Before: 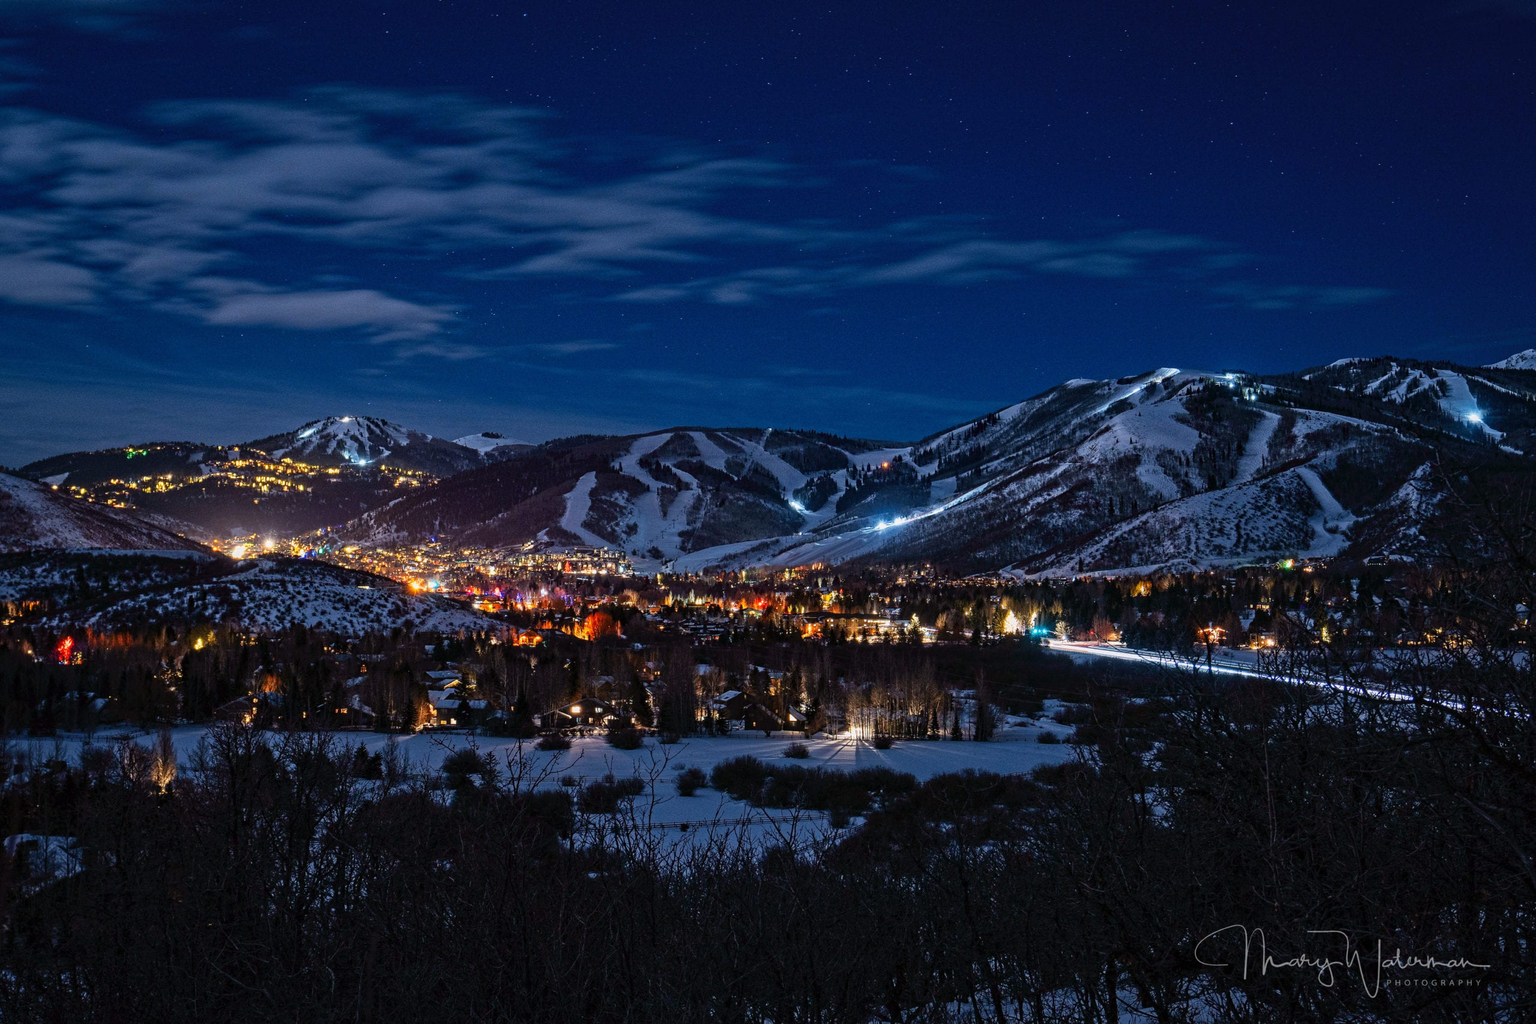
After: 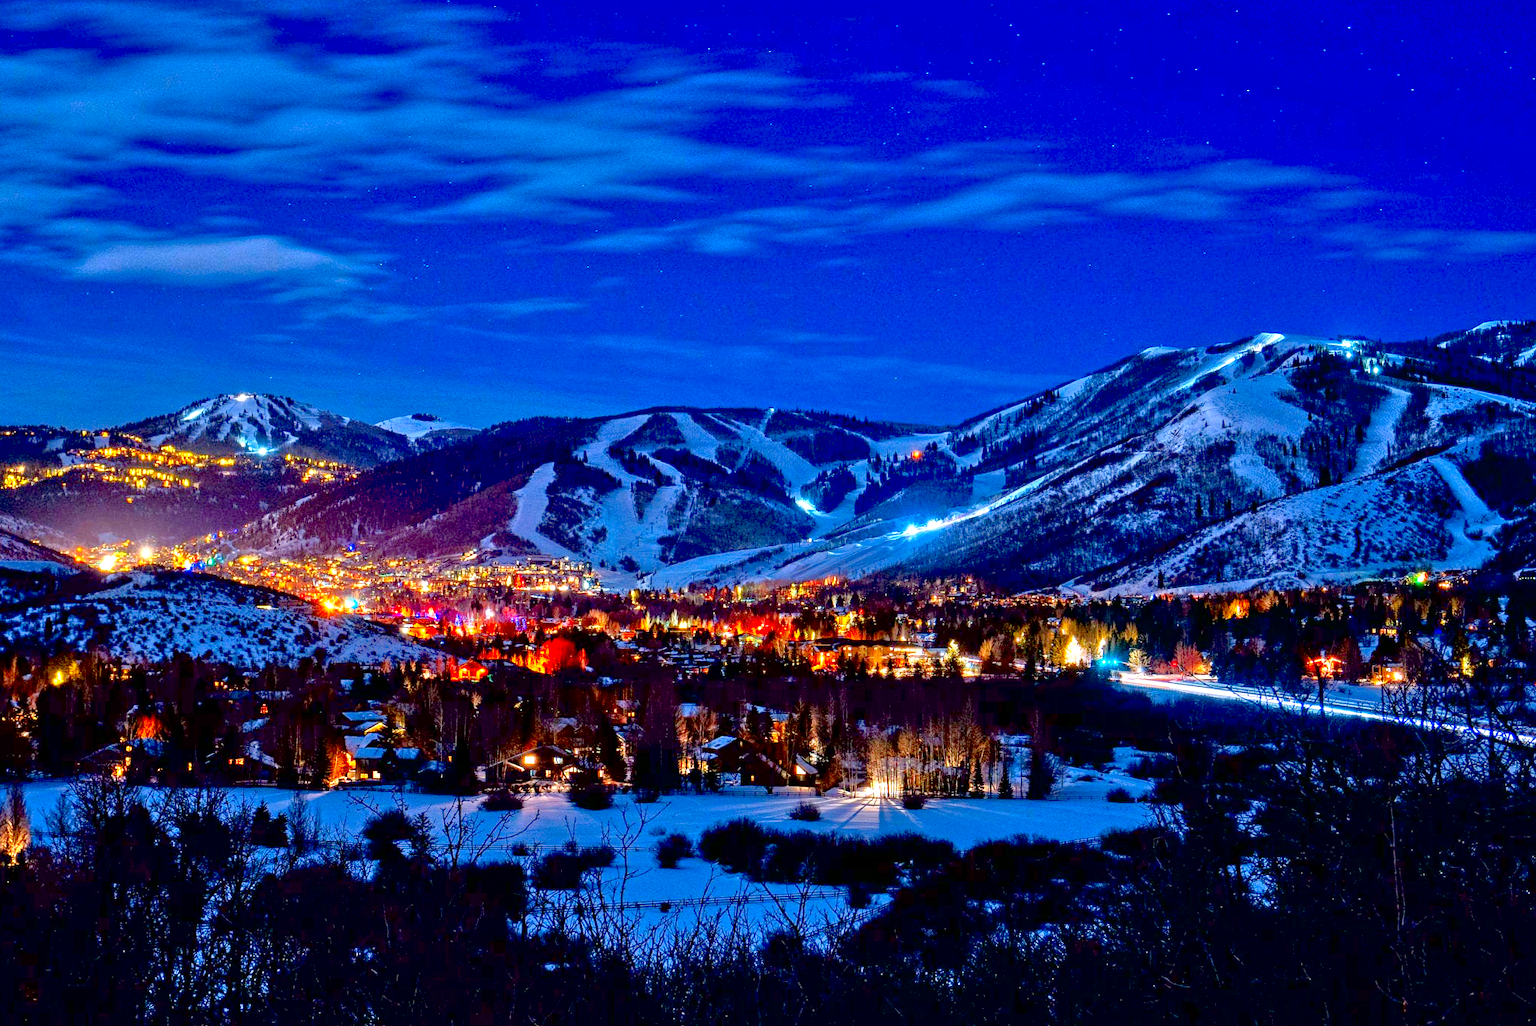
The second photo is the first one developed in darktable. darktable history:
exposure: black level correction 0.01, exposure 0.011 EV, compensate highlight preservation false
crop and rotate: left 9.935%, top 9.918%, right 10.034%, bottom 9.837%
contrast brightness saturation: saturation 0.513
tone equalizer: -8 EV 1.98 EV, -7 EV 1.96 EV, -6 EV 1.97 EV, -5 EV 2 EV, -4 EV 1.97 EV, -3 EV 1.49 EV, -2 EV 0.998 EV, -1 EV 0.488 EV
